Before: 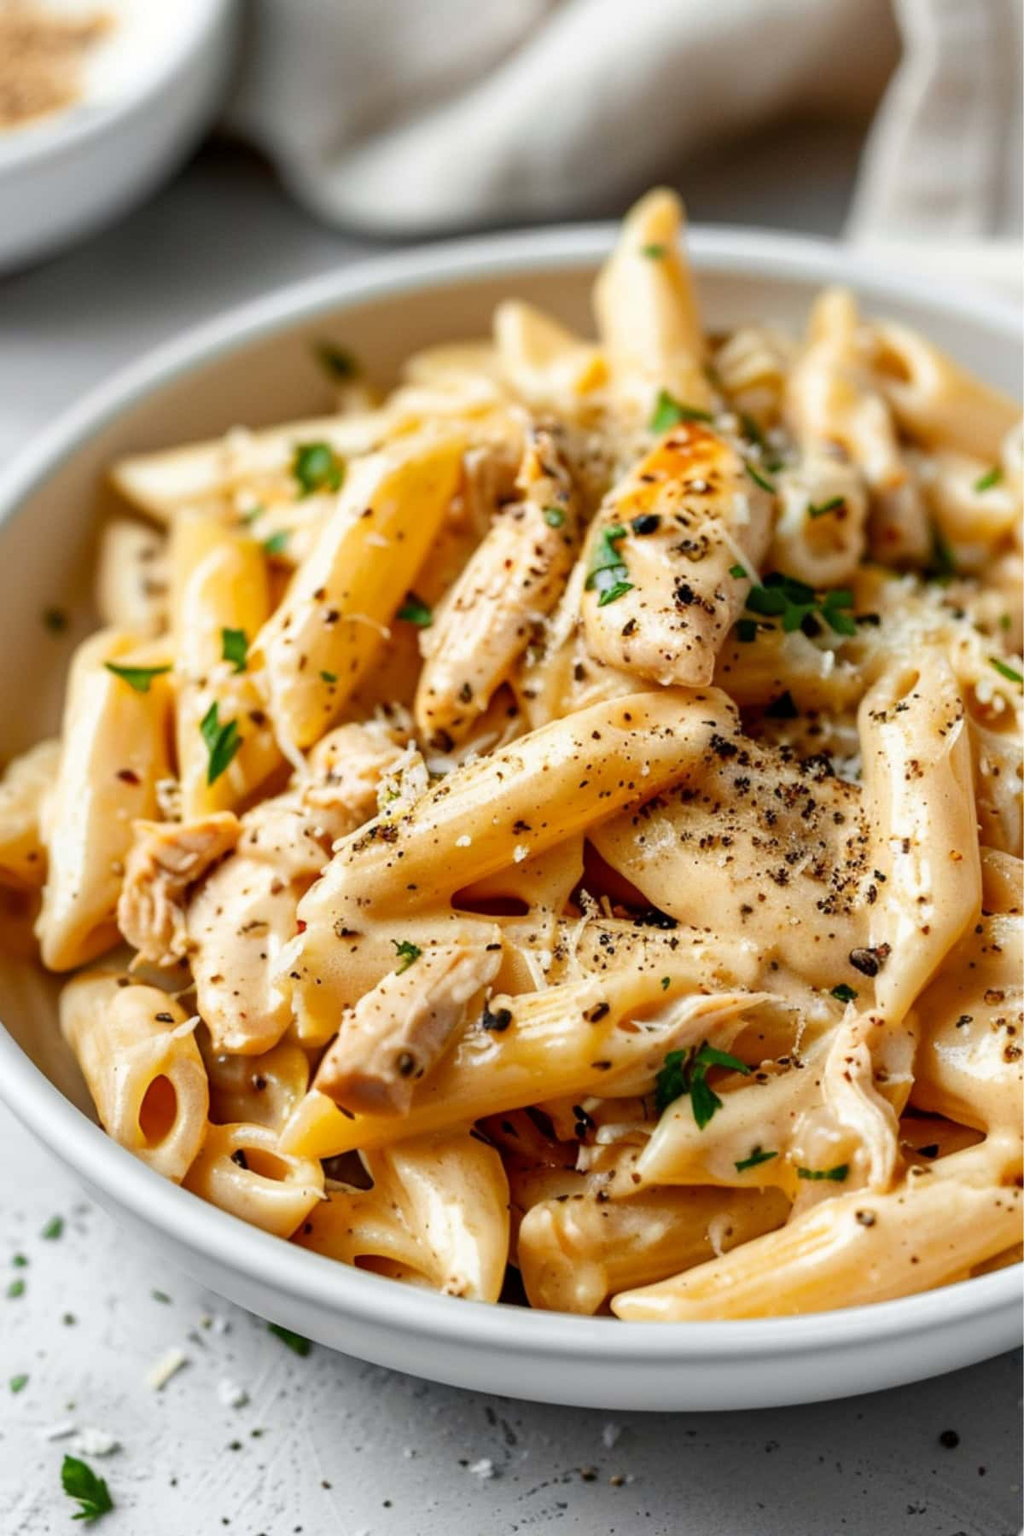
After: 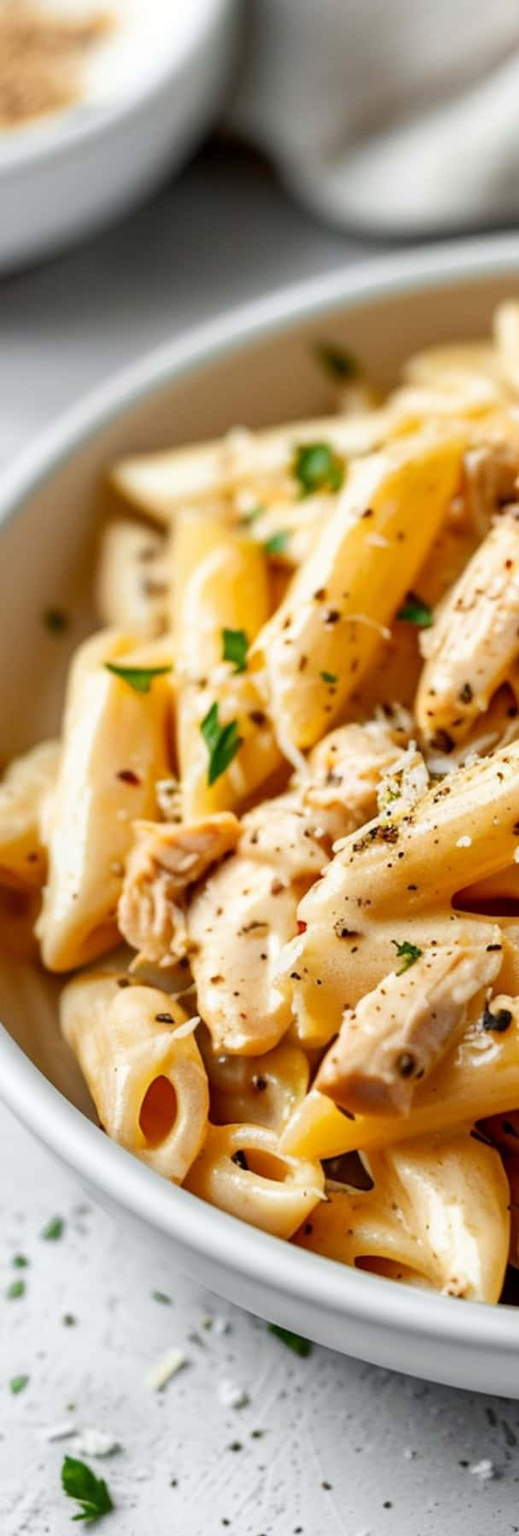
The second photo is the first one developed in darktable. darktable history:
crop and rotate: left 0.009%, top 0%, right 49.302%
